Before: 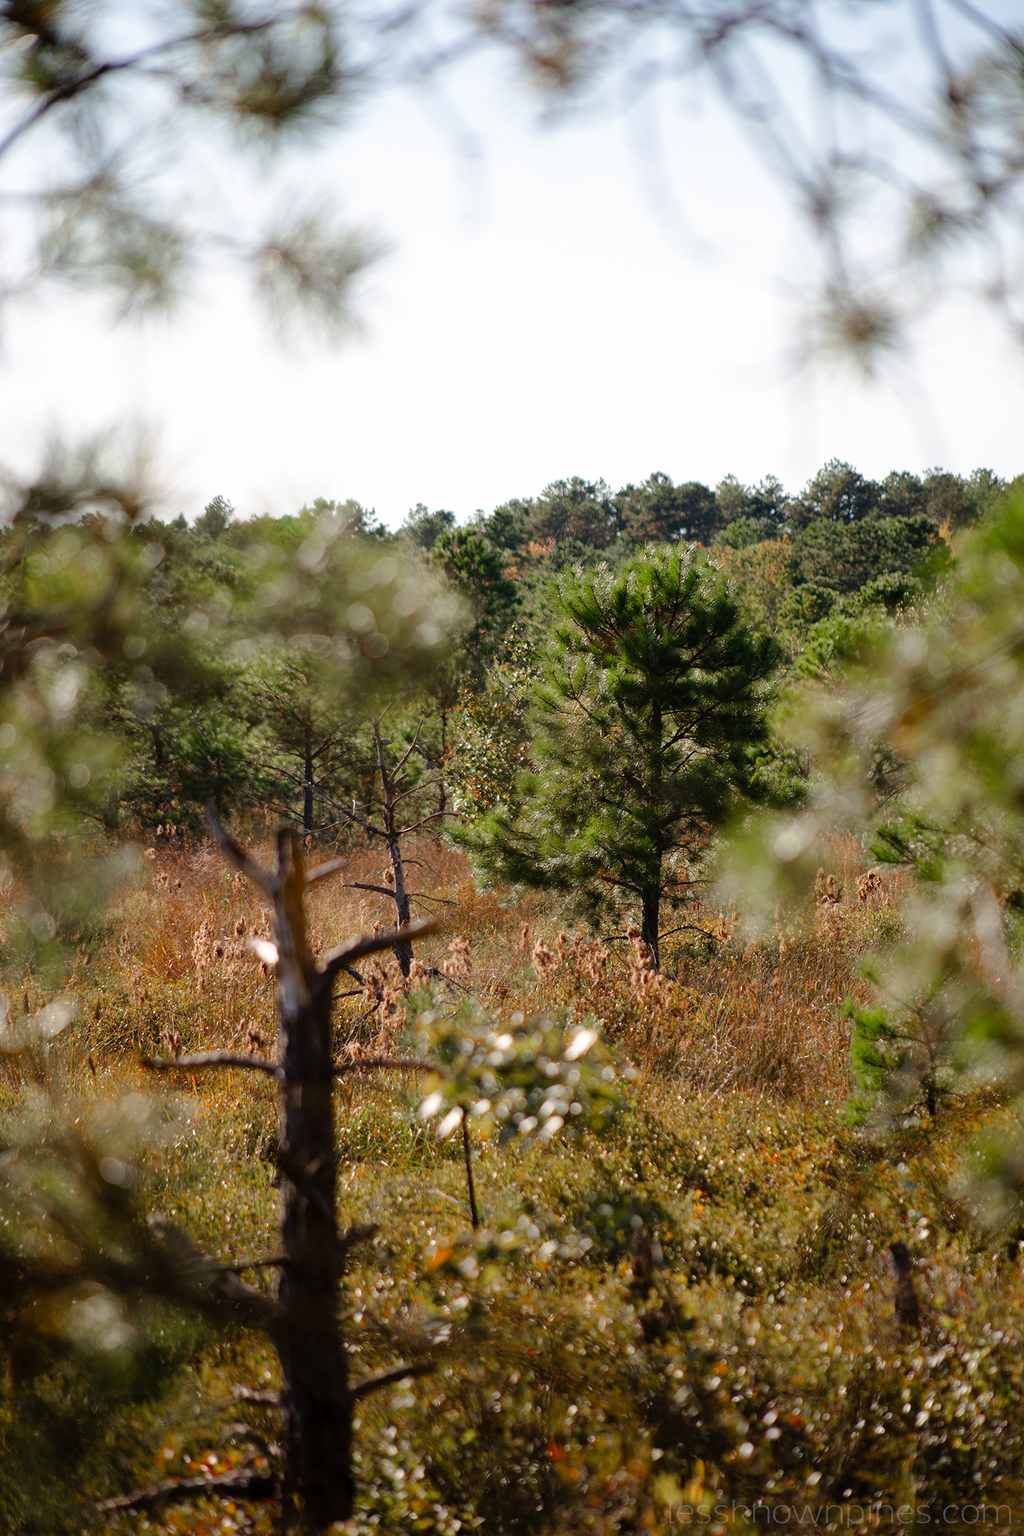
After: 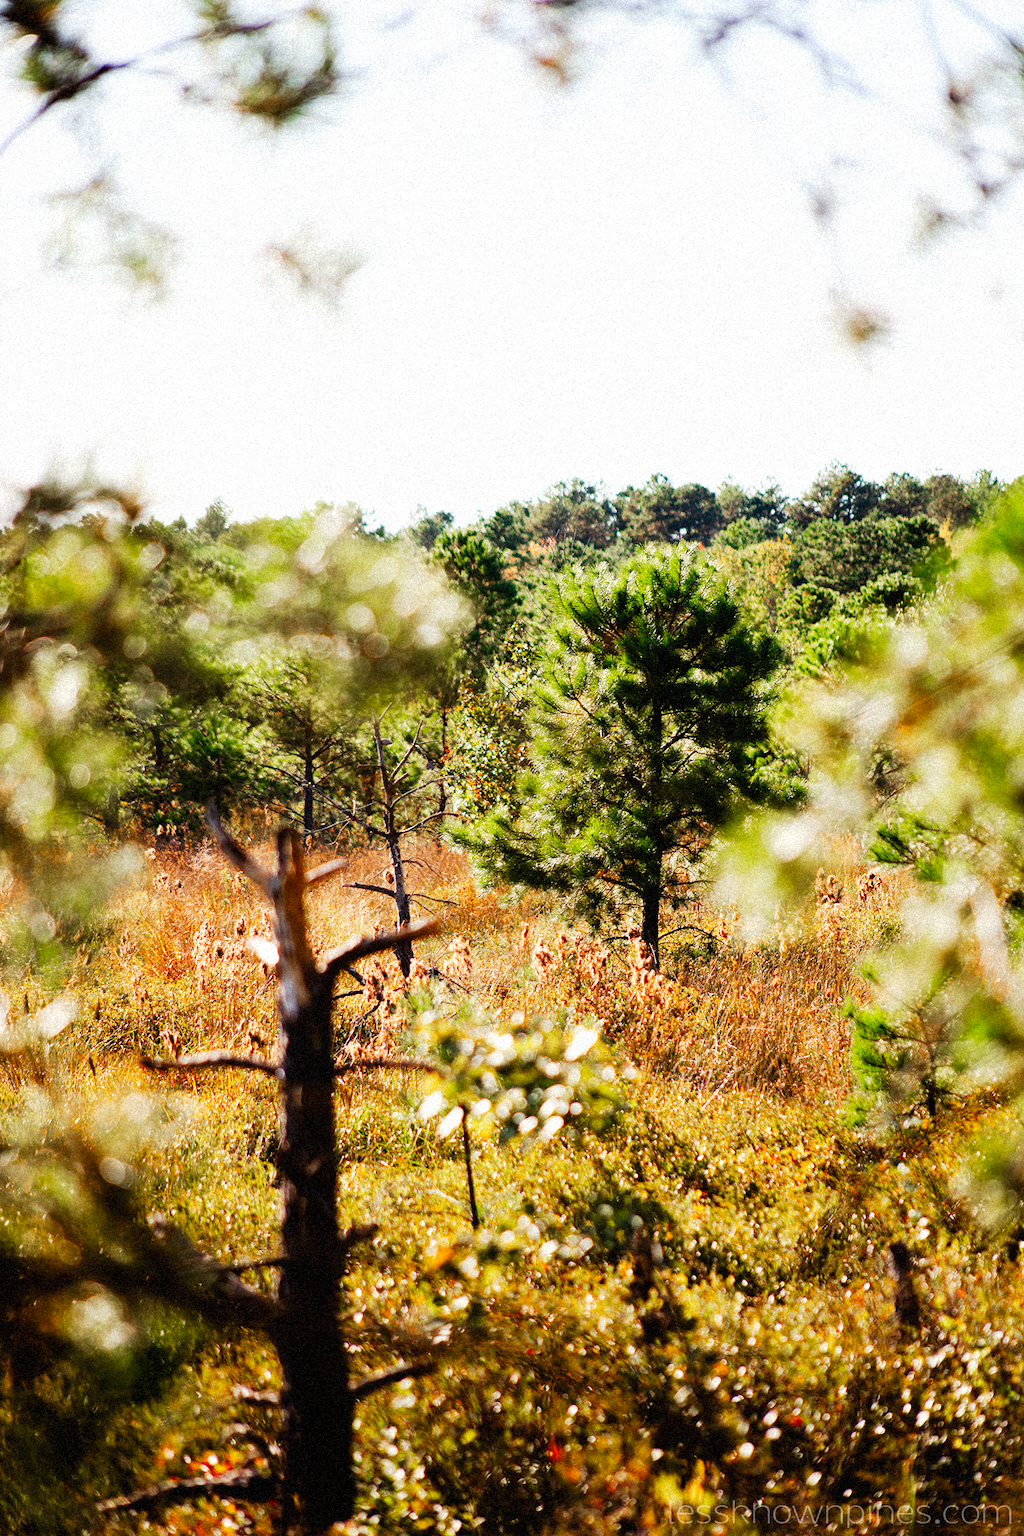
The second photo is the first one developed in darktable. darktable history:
grain: coarseness 9.38 ISO, strength 34.99%, mid-tones bias 0%
base curve: curves: ch0 [(0, 0) (0.007, 0.004) (0.027, 0.03) (0.046, 0.07) (0.207, 0.54) (0.442, 0.872) (0.673, 0.972) (1, 1)], preserve colors none
